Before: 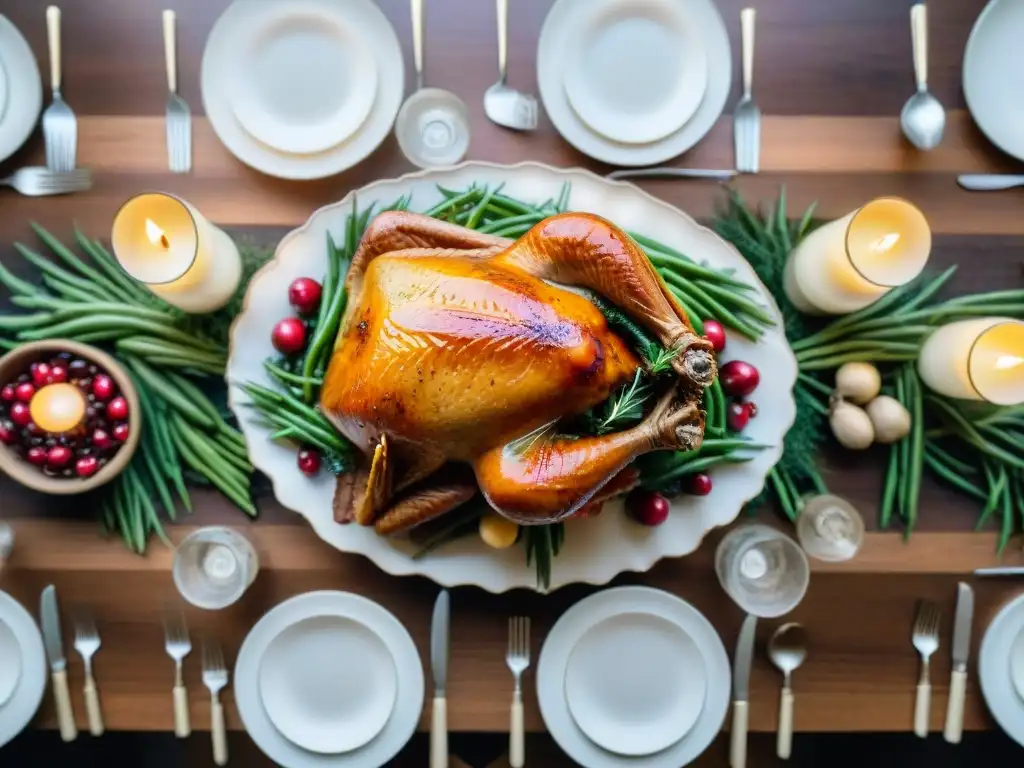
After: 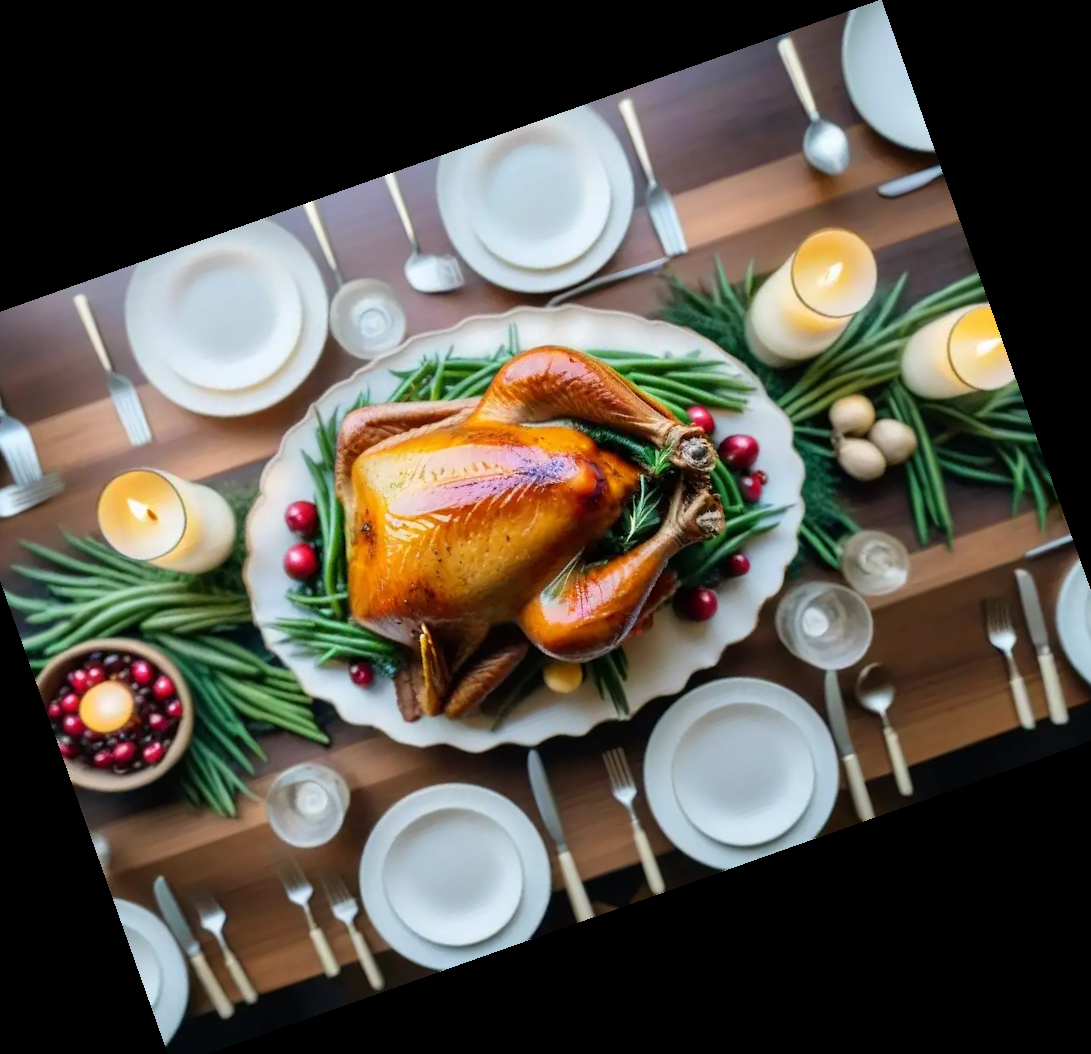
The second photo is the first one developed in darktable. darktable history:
crop and rotate: angle 19.52°, left 6.877%, right 3.759%, bottom 1.068%
